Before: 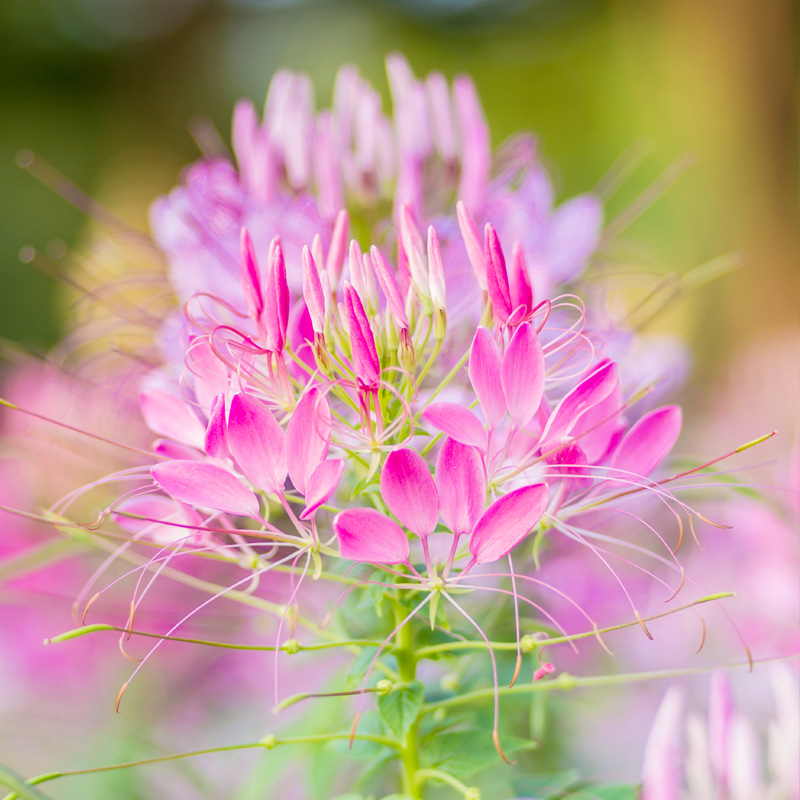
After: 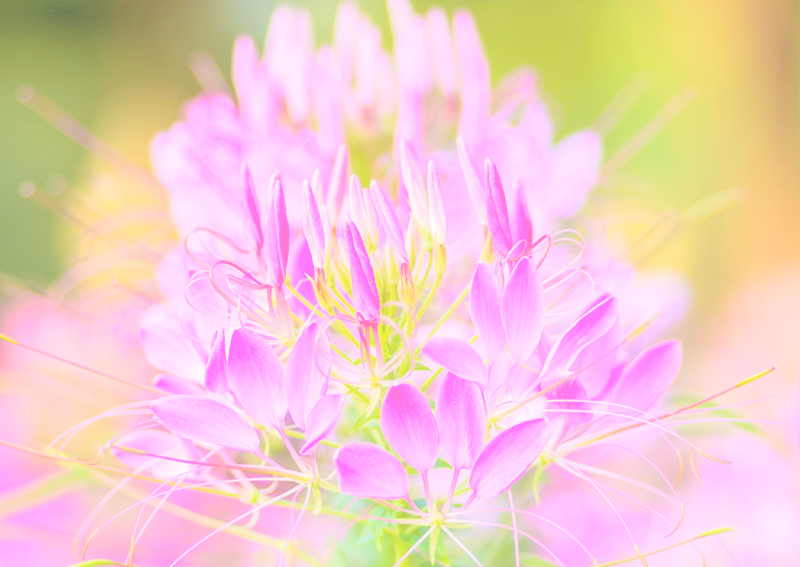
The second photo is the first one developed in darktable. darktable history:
contrast brightness saturation: brightness 0.989
exposure: black level correction 0.002, compensate exposure bias true, compensate highlight preservation false
crop and rotate: top 8.17%, bottom 20.935%
